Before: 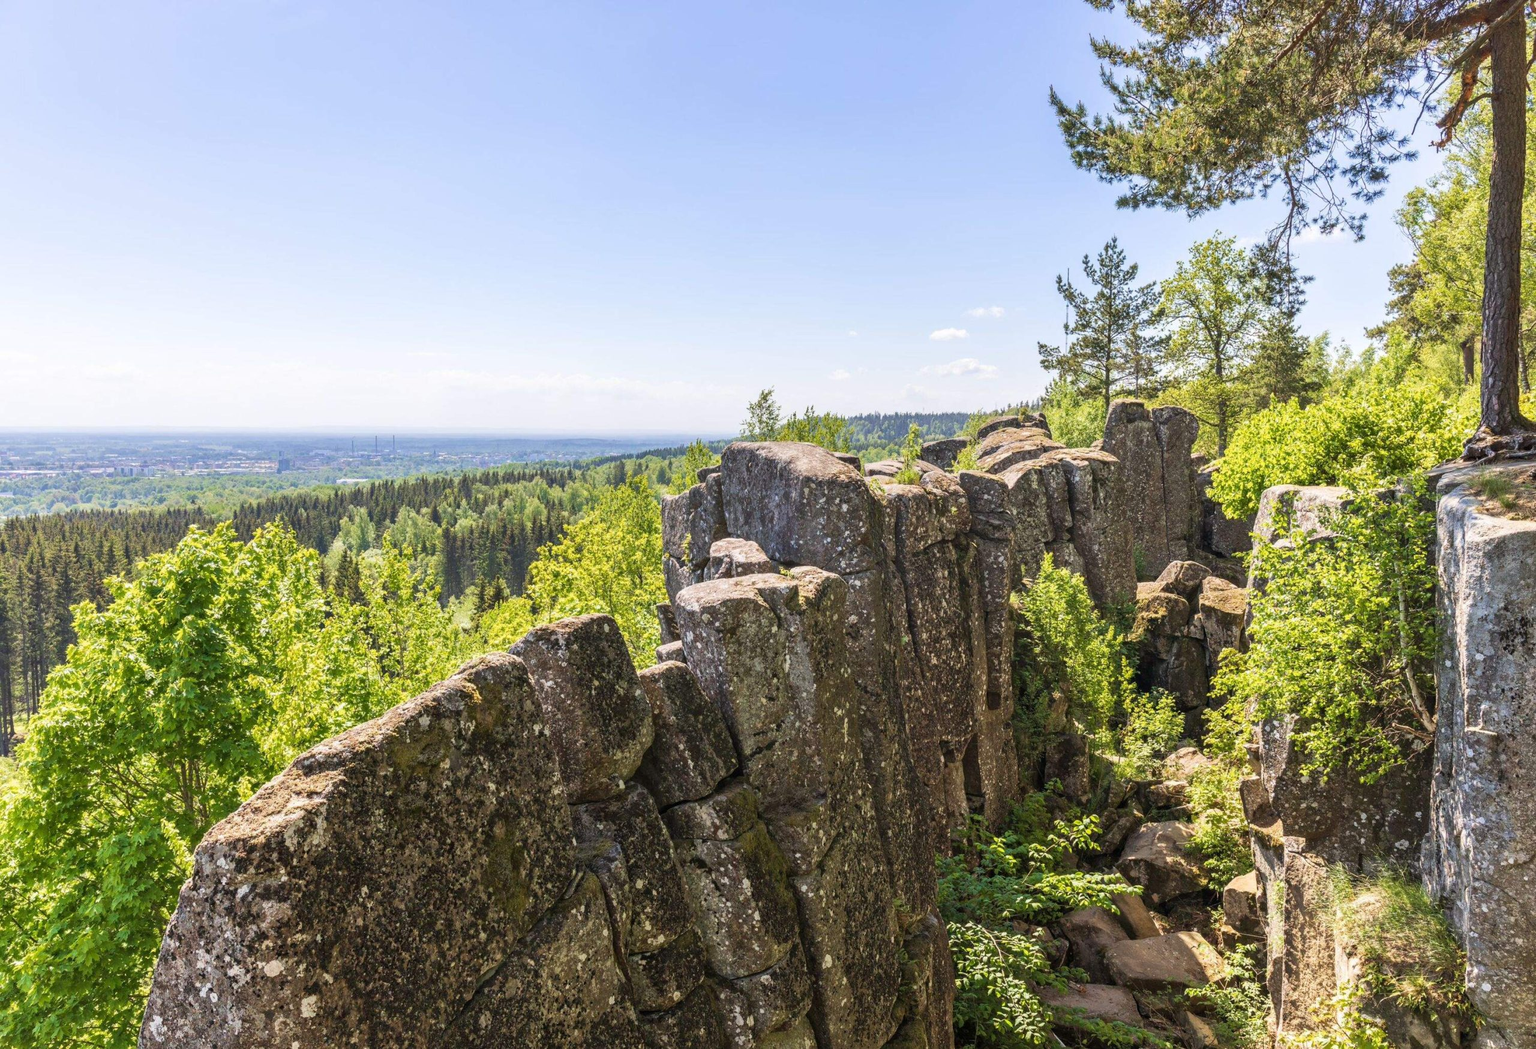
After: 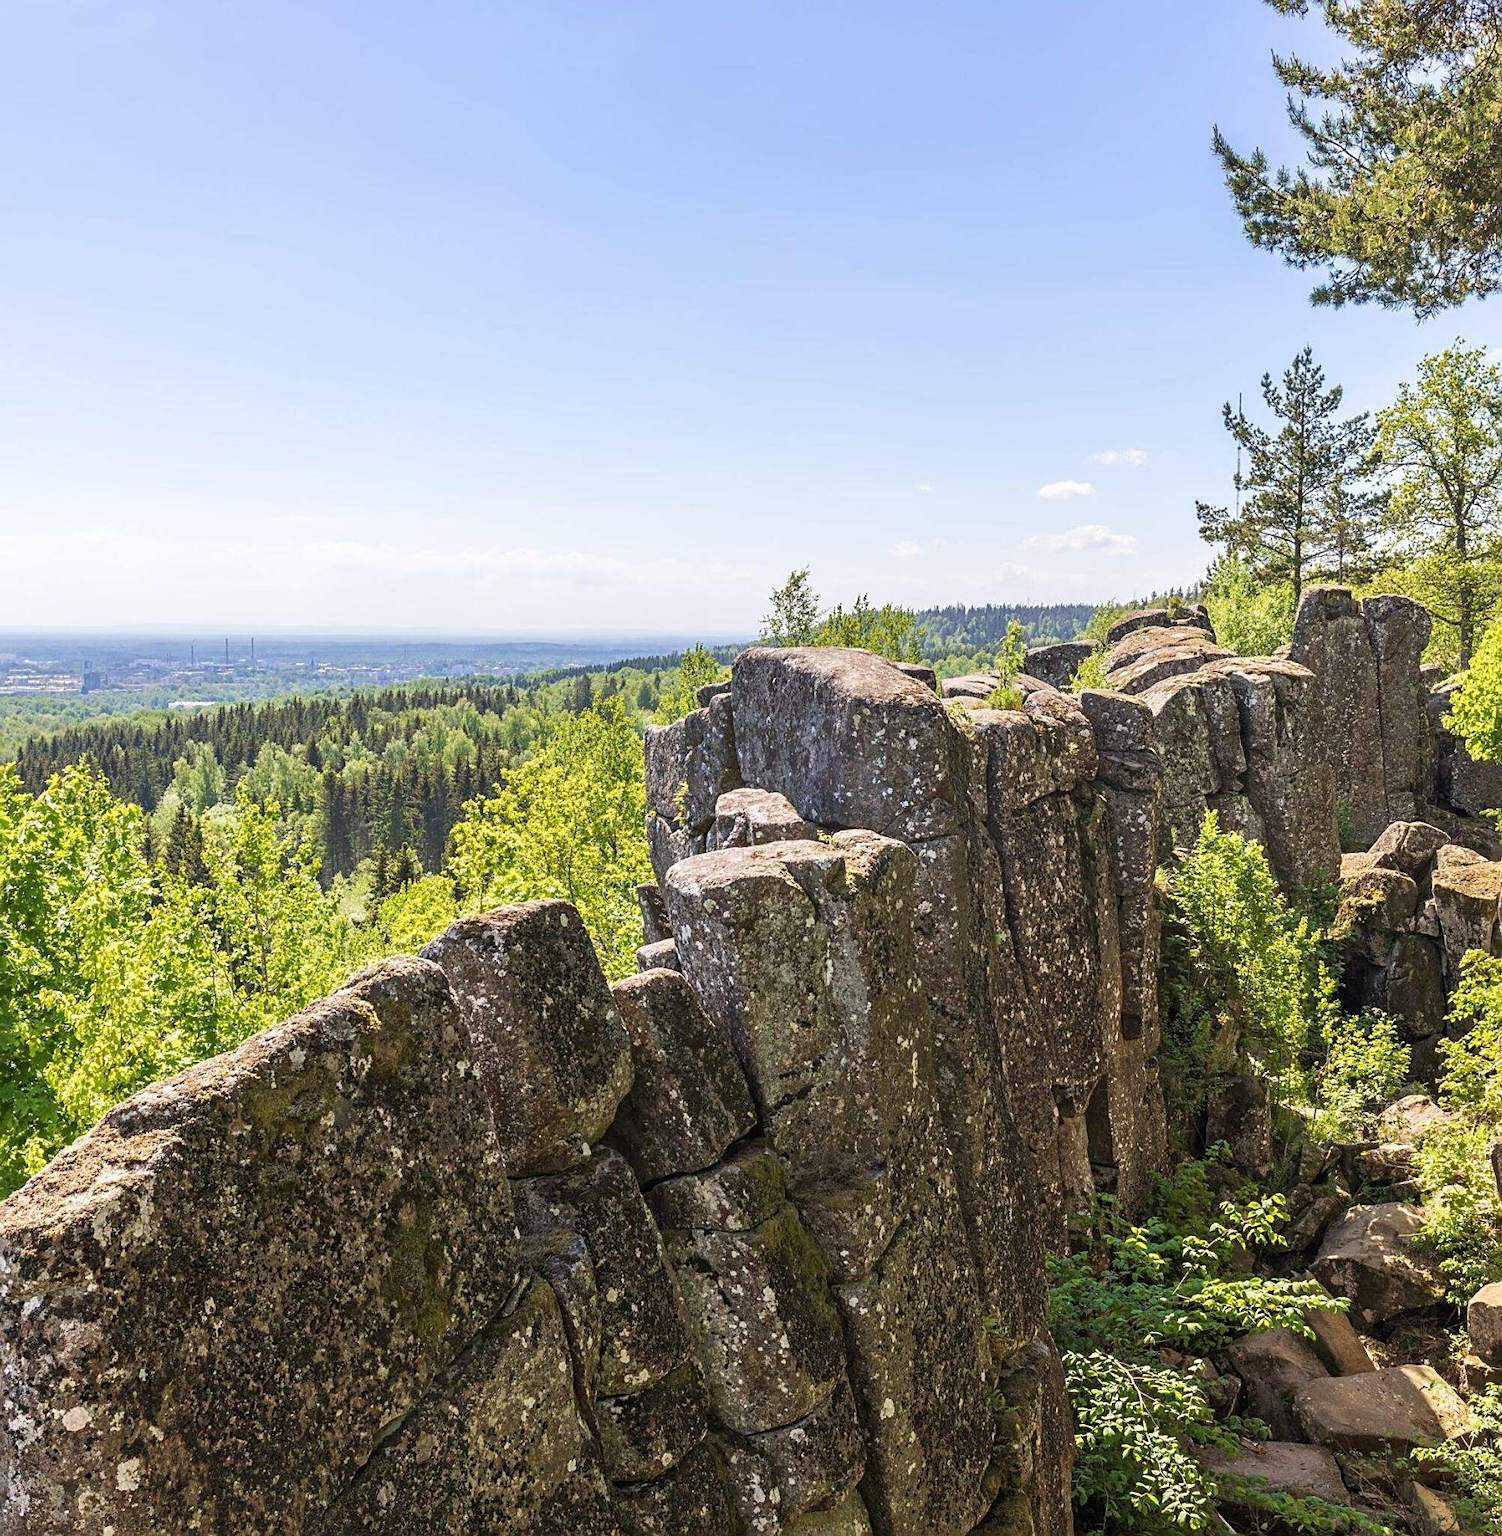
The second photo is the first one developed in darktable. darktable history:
crop and rotate: left 14.423%, right 18.775%
sharpen: on, module defaults
